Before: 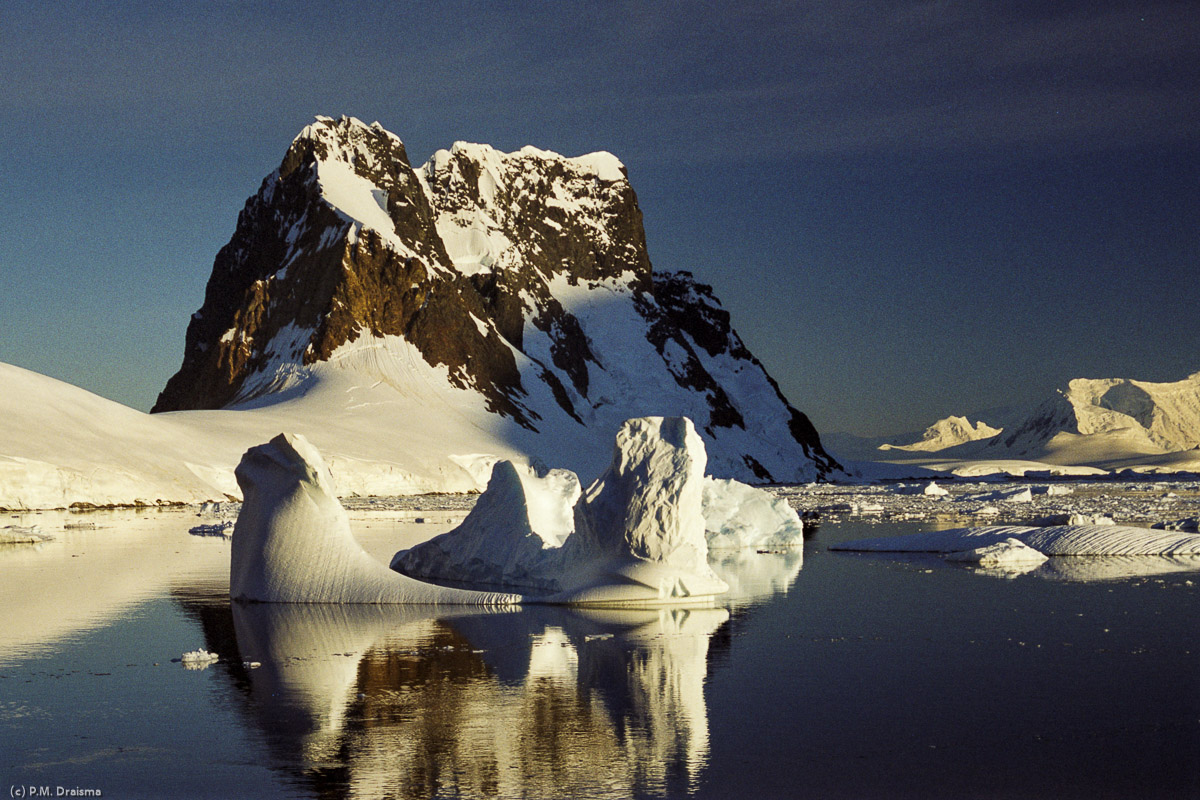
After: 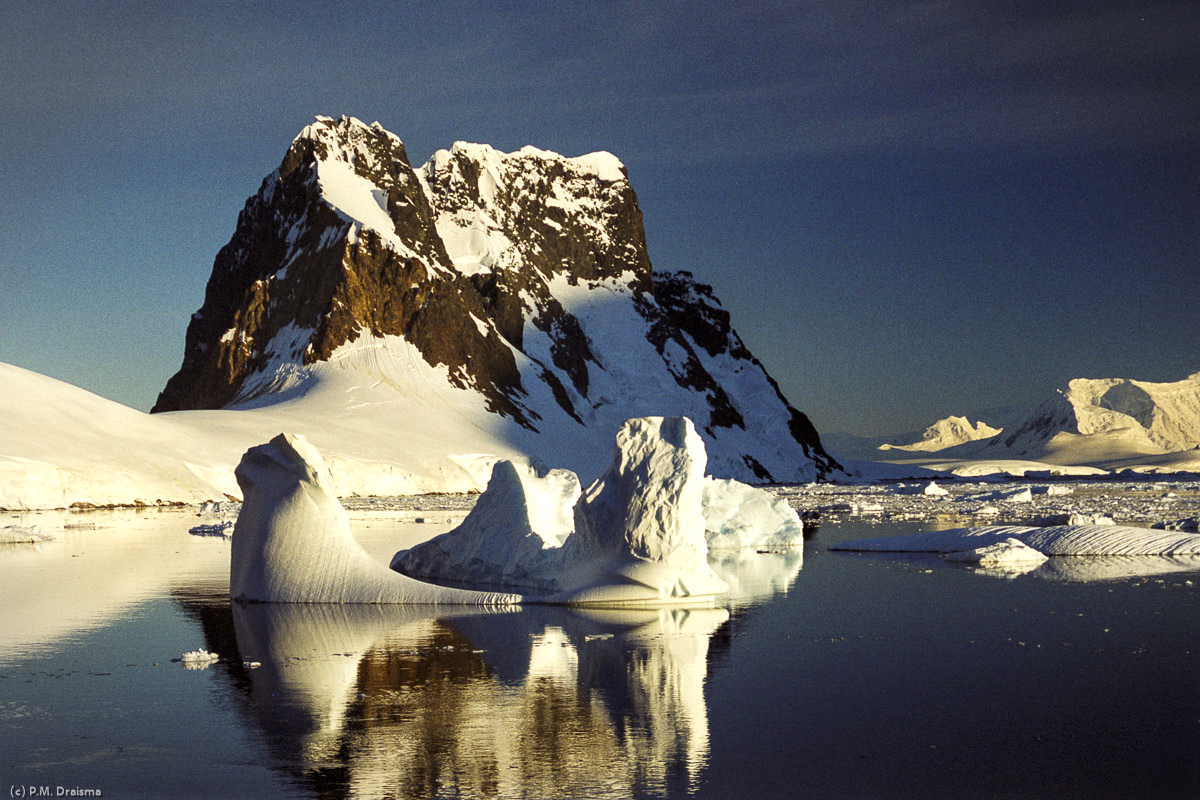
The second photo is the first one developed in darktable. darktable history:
vignetting: fall-off start 91%, fall-off radius 39.39%, brightness -0.182, saturation -0.3, width/height ratio 1.219, shape 1.3, dithering 8-bit output, unbound false
shadows and highlights: shadows -24.28, highlights 49.77, soften with gaussian
exposure: exposure 0.3 EV, compensate highlight preservation false
